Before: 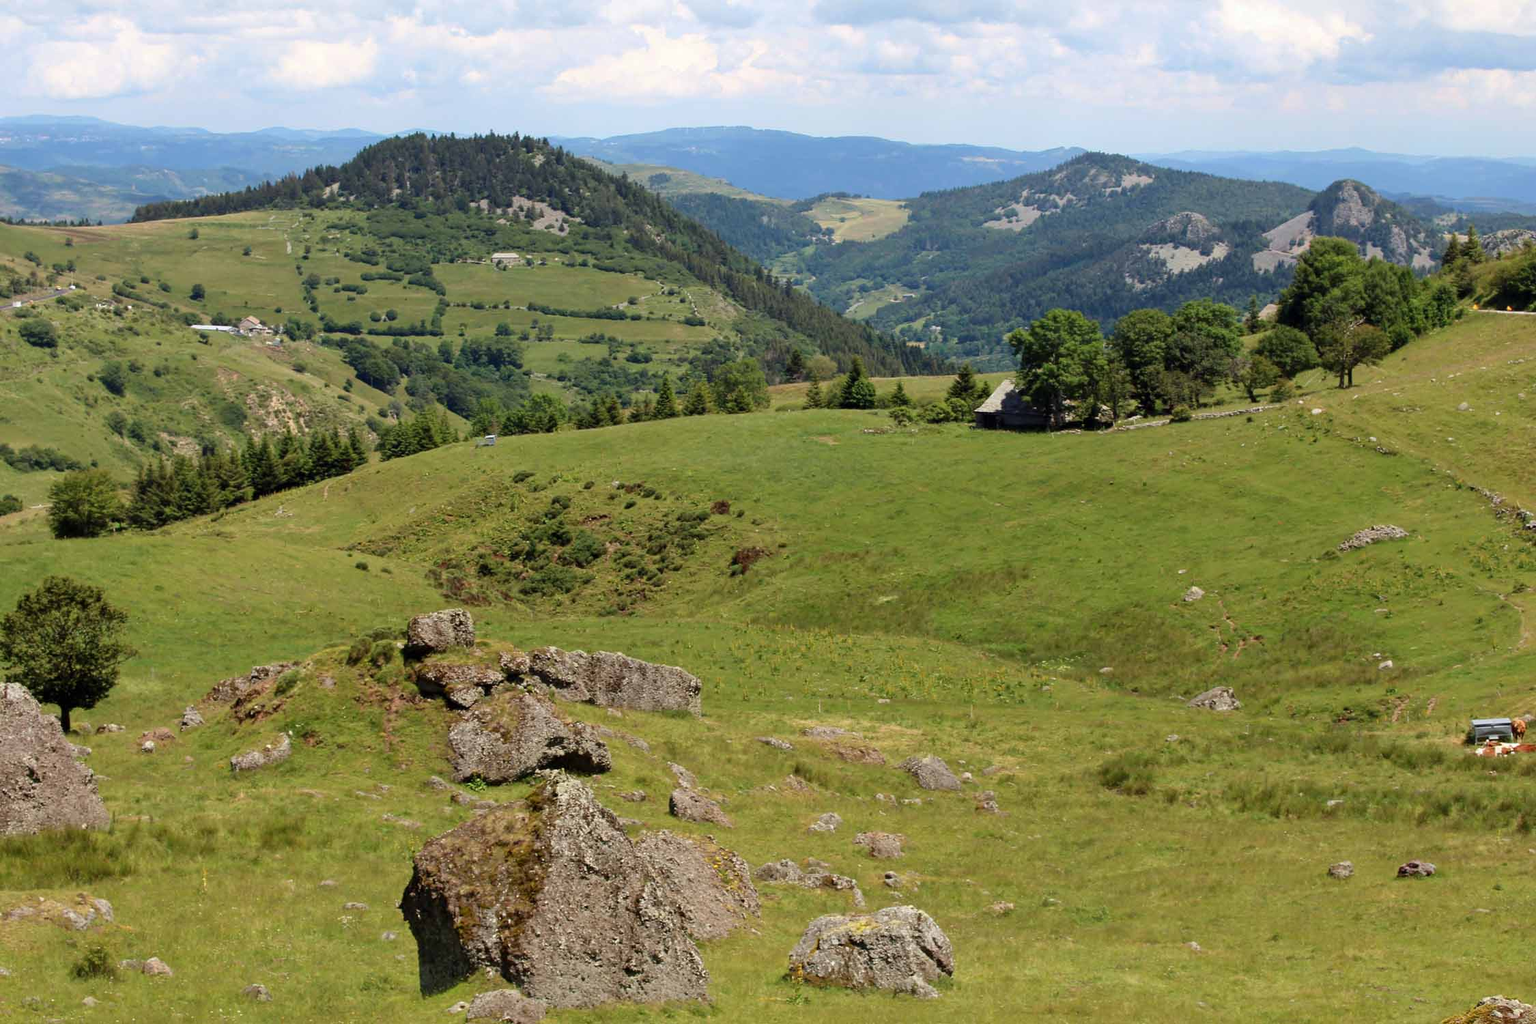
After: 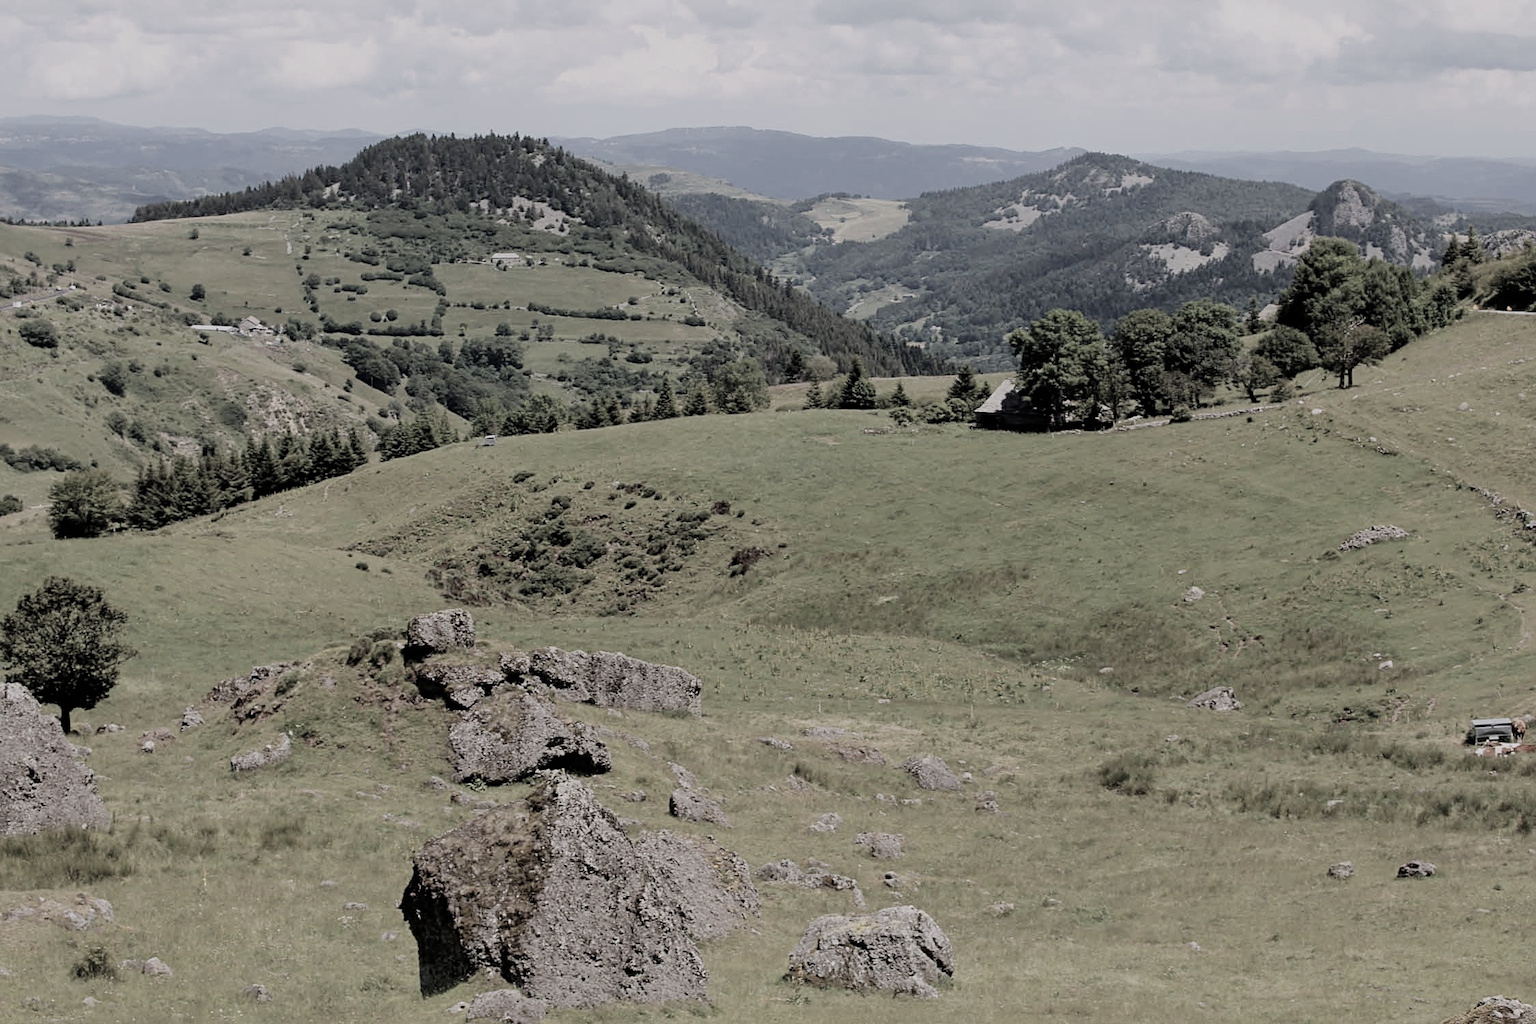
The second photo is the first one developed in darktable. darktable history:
sharpen: radius 2.529, amount 0.323
filmic rgb: black relative exposure -7.15 EV, white relative exposure 5.36 EV, hardness 3.02
white balance: red 1.05, blue 1.072
color correction: saturation 0.3
